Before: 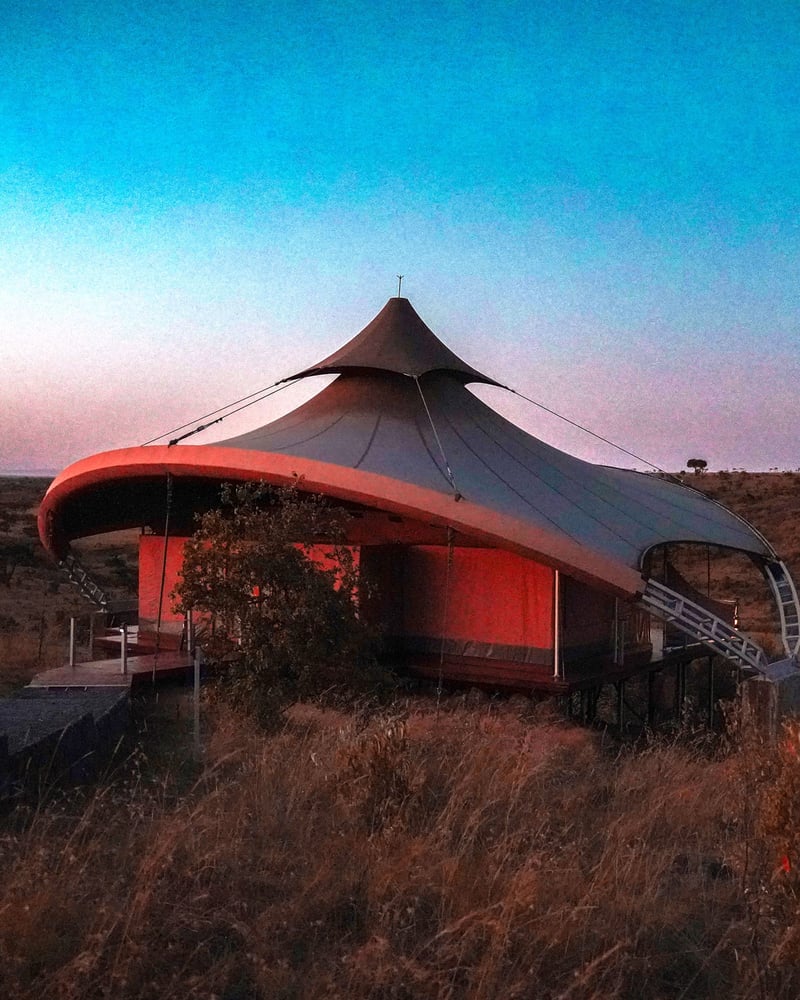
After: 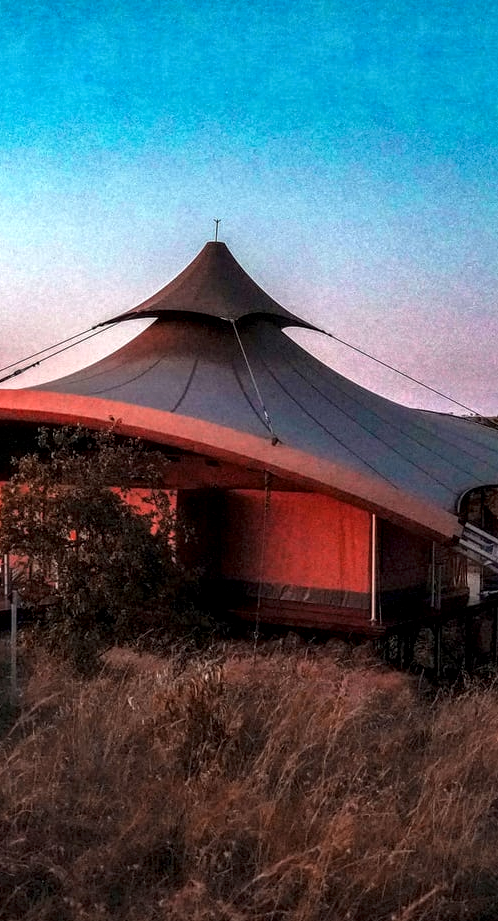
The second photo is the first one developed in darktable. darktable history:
local contrast: detail 150%
crop and rotate: left 22.918%, top 5.629%, right 14.711%, bottom 2.247%
